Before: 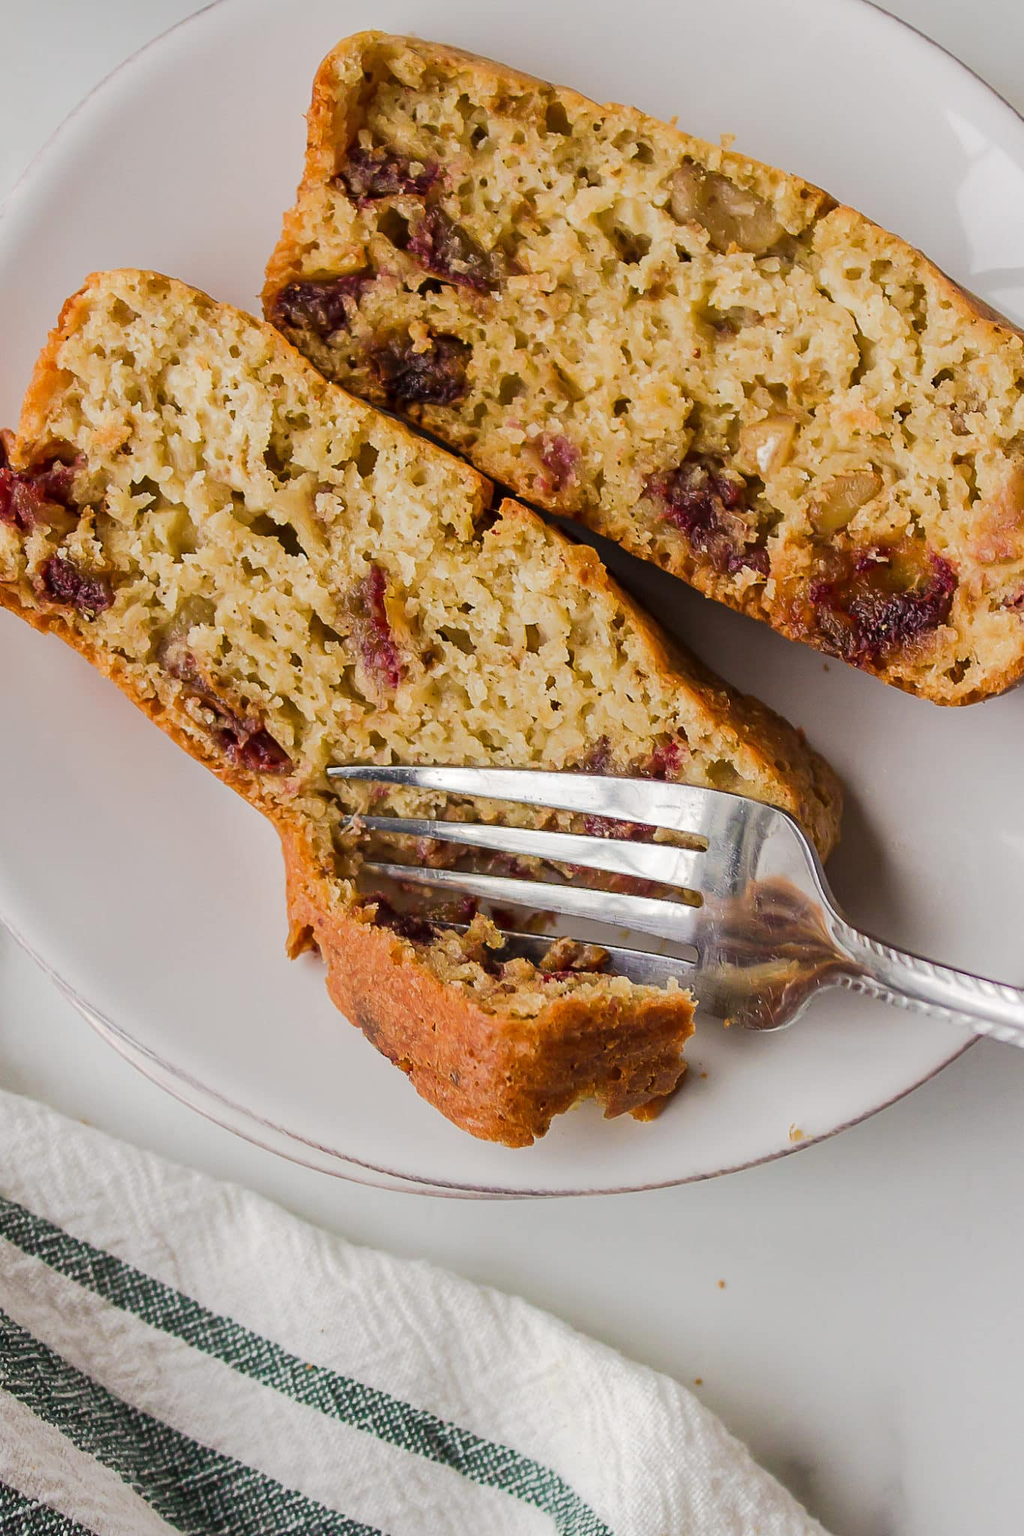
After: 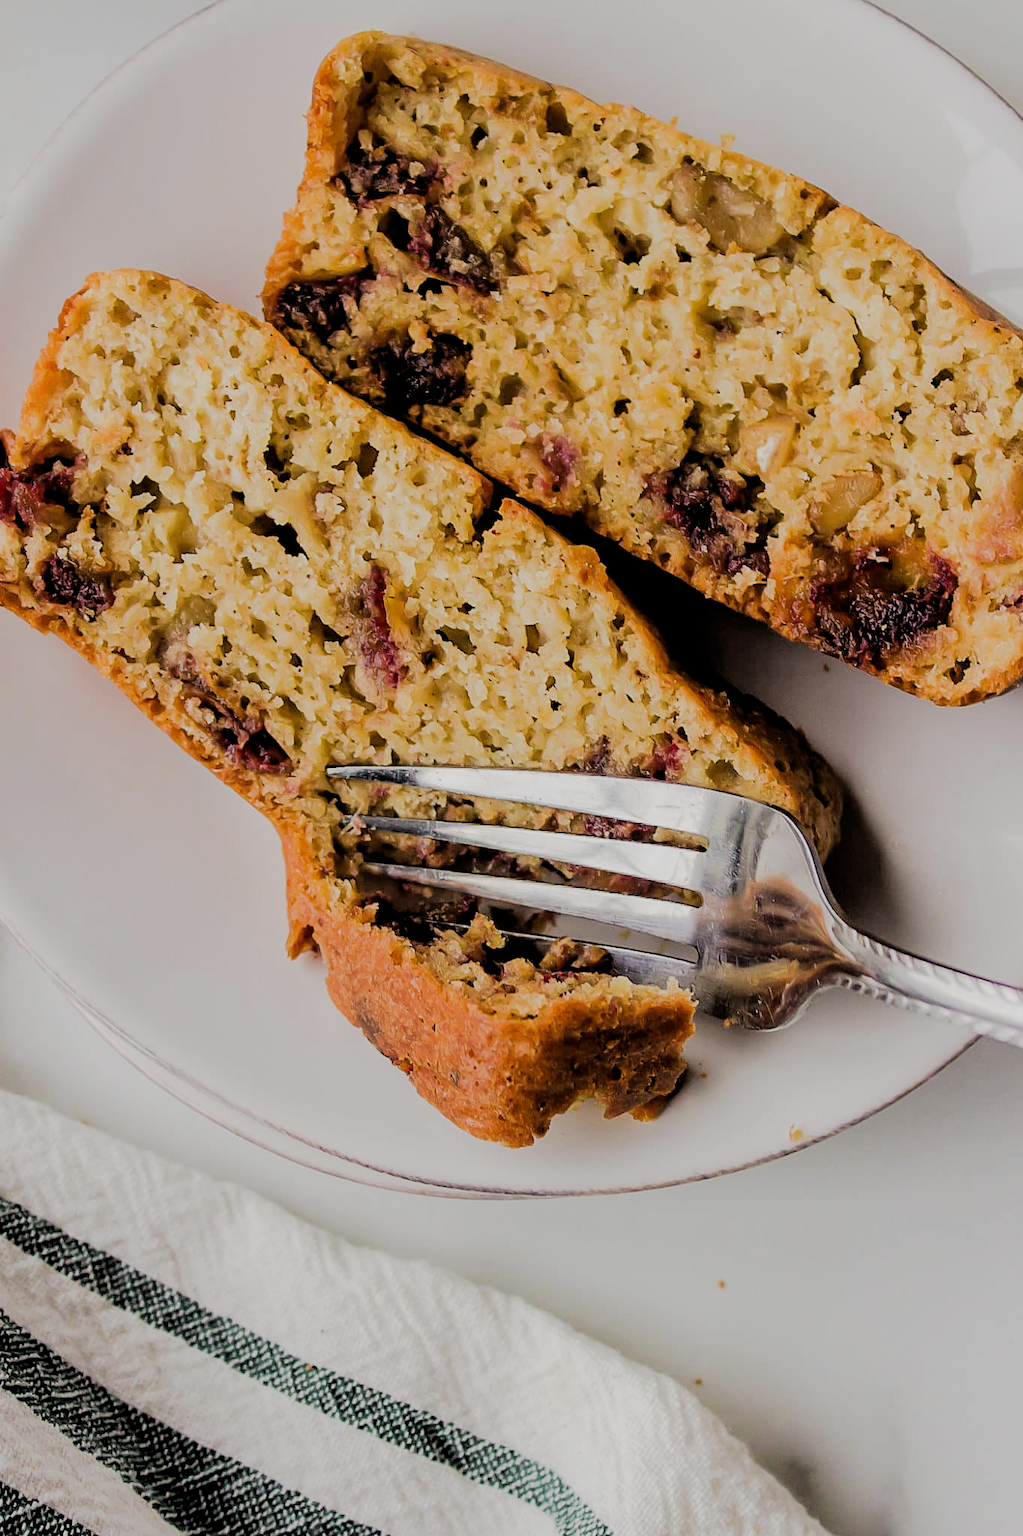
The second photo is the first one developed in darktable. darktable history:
filmic rgb: black relative exposure -2.8 EV, white relative exposure 4.56 EV, hardness 1.71, contrast 1.243
